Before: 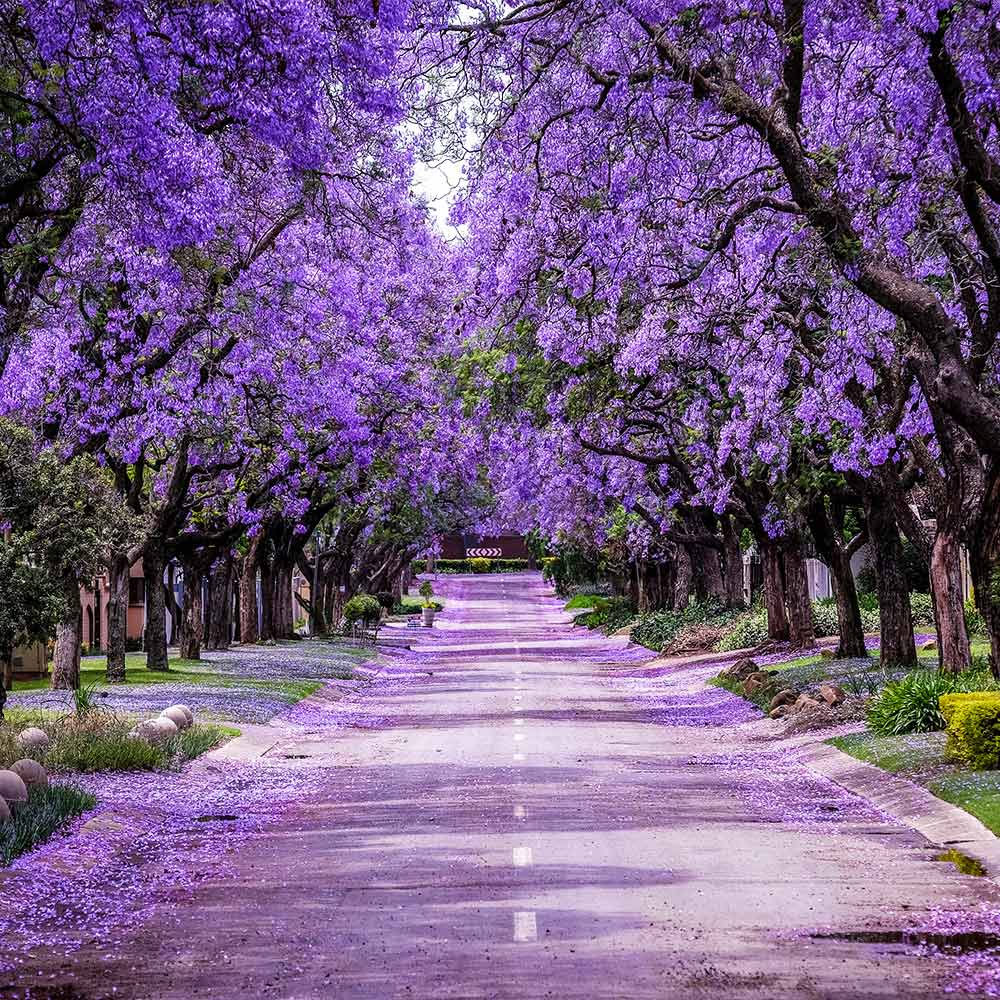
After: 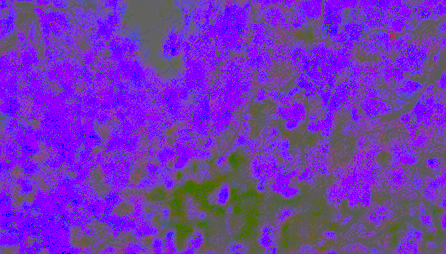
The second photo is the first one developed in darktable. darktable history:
crop: left 28.751%, top 16.849%, right 26.606%, bottom 57.659%
base curve: curves: ch0 [(0, 0) (0.073, 0.04) (0.157, 0.139) (0.492, 0.492) (0.758, 0.758) (1, 1)], preserve colors none
contrast brightness saturation: contrast -0.975, brightness -0.17, saturation 0.752
sharpen: on, module defaults
color calibration: output R [0.994, 0.059, -0.119, 0], output G [-0.036, 1.09, -0.119, 0], output B [0.078, -0.108, 0.961, 0], illuminant same as pipeline (D50), adaptation none (bypass), x 0.333, y 0.333, temperature 5020.04 K
tone equalizer: -8 EV -0.728 EV, -7 EV -0.726 EV, -6 EV -0.567 EV, -5 EV -0.393 EV, -3 EV 0.401 EV, -2 EV 0.6 EV, -1 EV 0.679 EV, +0 EV 0.733 EV, edges refinement/feathering 500, mask exposure compensation -1.57 EV, preserve details no
local contrast: mode bilateral grid, contrast 51, coarseness 51, detail 150%, midtone range 0.2
